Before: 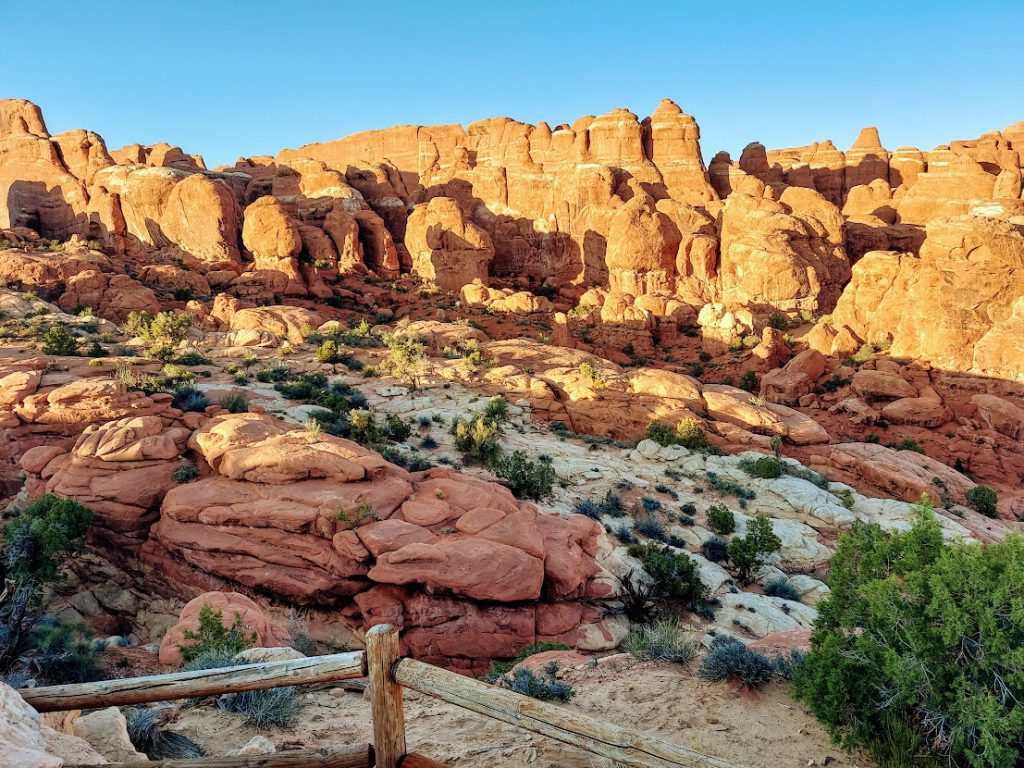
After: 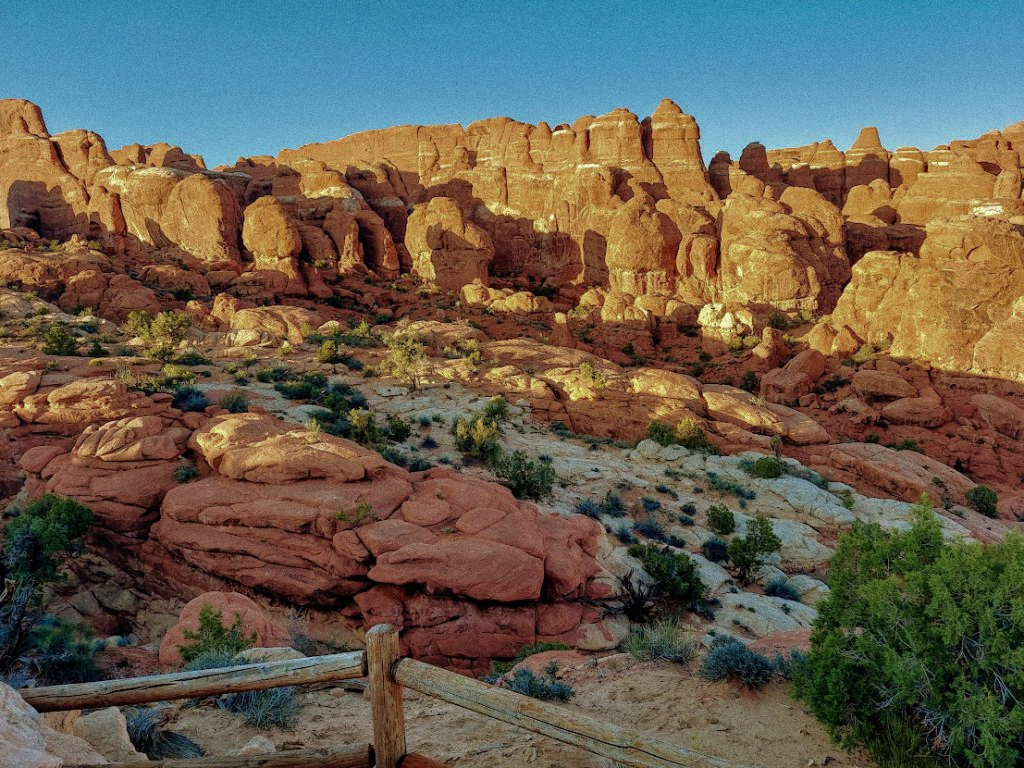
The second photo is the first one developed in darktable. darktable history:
velvia: on, module defaults
grain: coarseness 3.21 ISO
base curve: curves: ch0 [(0, 0) (0.826, 0.587) (1, 1)]
